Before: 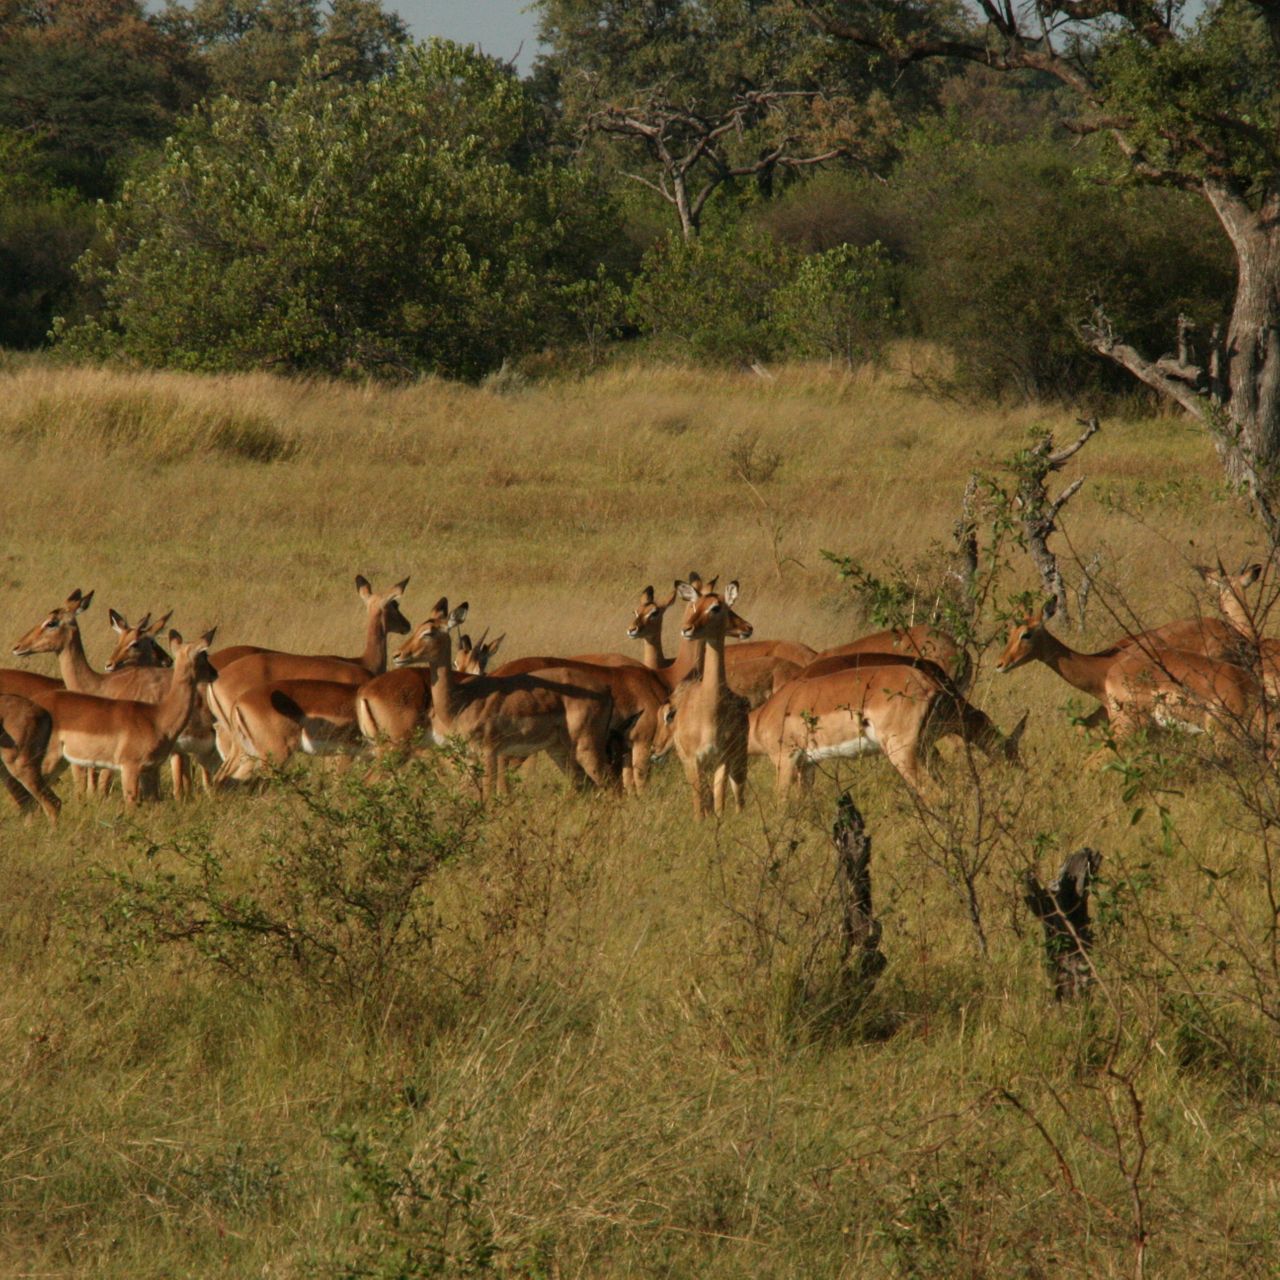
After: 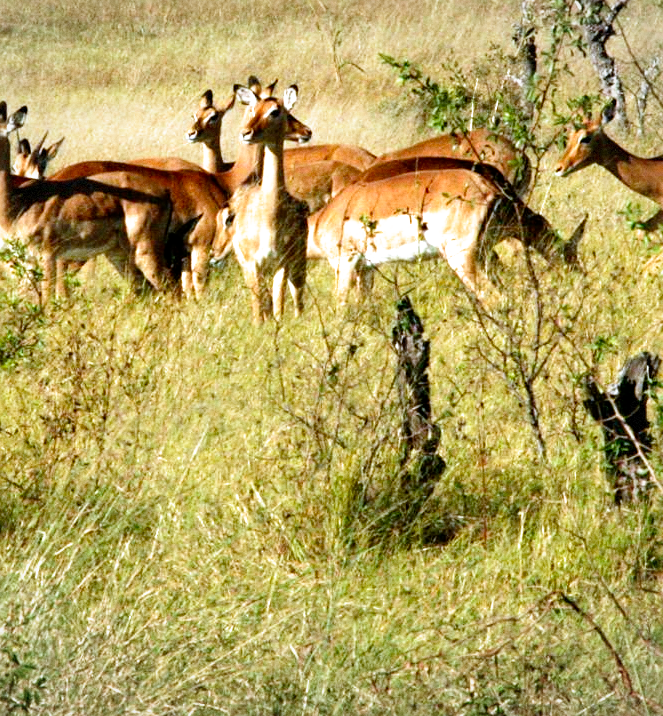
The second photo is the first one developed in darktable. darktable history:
white balance: red 0.871, blue 1.249
filmic rgb: black relative exposure -5.5 EV, white relative exposure 2.5 EV, threshold 3 EV, target black luminance 0%, hardness 4.51, latitude 67.35%, contrast 1.453, shadows ↔ highlights balance -3.52%, preserve chrominance no, color science v4 (2020), contrast in shadows soft, enable highlight reconstruction true
sharpen: amount 0.2
exposure: black level correction 0, exposure 1.5 EV, compensate exposure bias true, compensate highlight preservation false
crop: left 34.479%, top 38.822%, right 13.718%, bottom 5.172%
vignetting: fall-off start 85%, fall-off radius 80%, brightness -0.182, saturation -0.3, width/height ratio 1.219, dithering 8-bit output, unbound false
grain: coarseness 0.09 ISO, strength 16.61%
